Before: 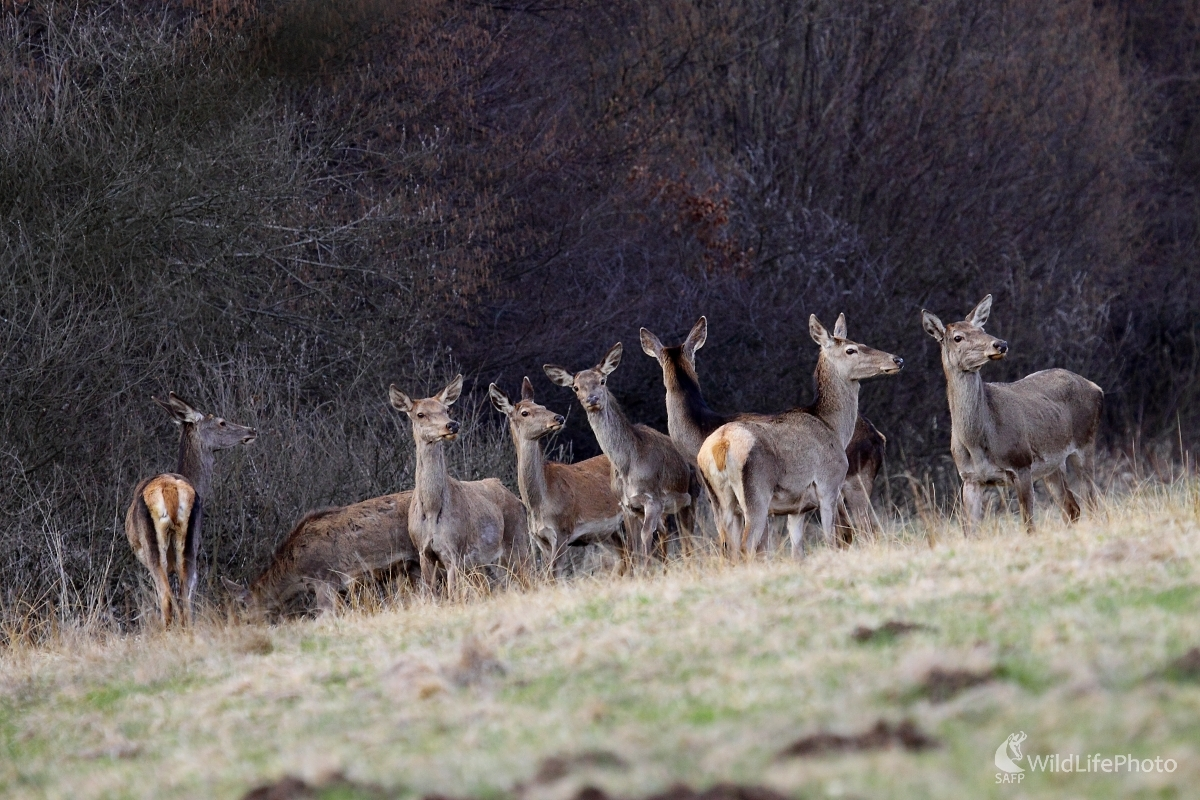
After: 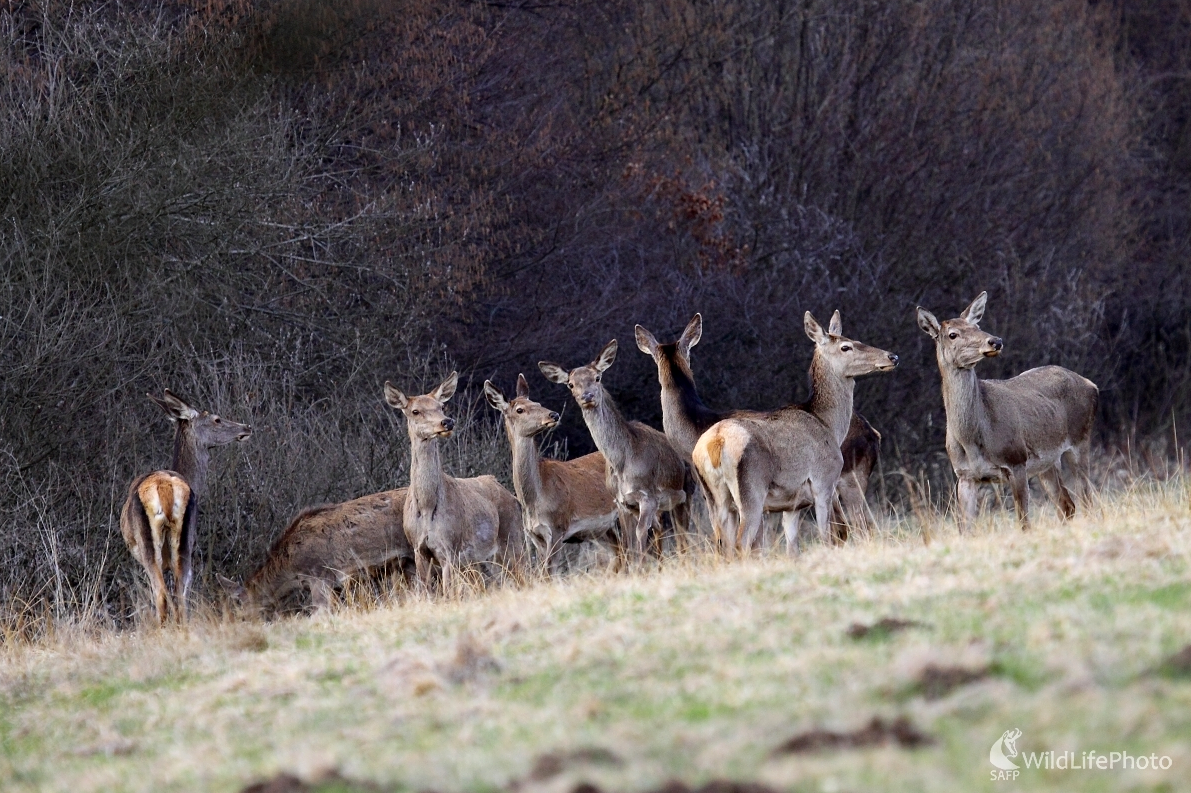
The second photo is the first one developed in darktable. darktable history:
exposure: black level correction 0.001, exposure 0.191 EV, compensate highlight preservation false
crop: left 0.434%, top 0.485%, right 0.244%, bottom 0.386%
